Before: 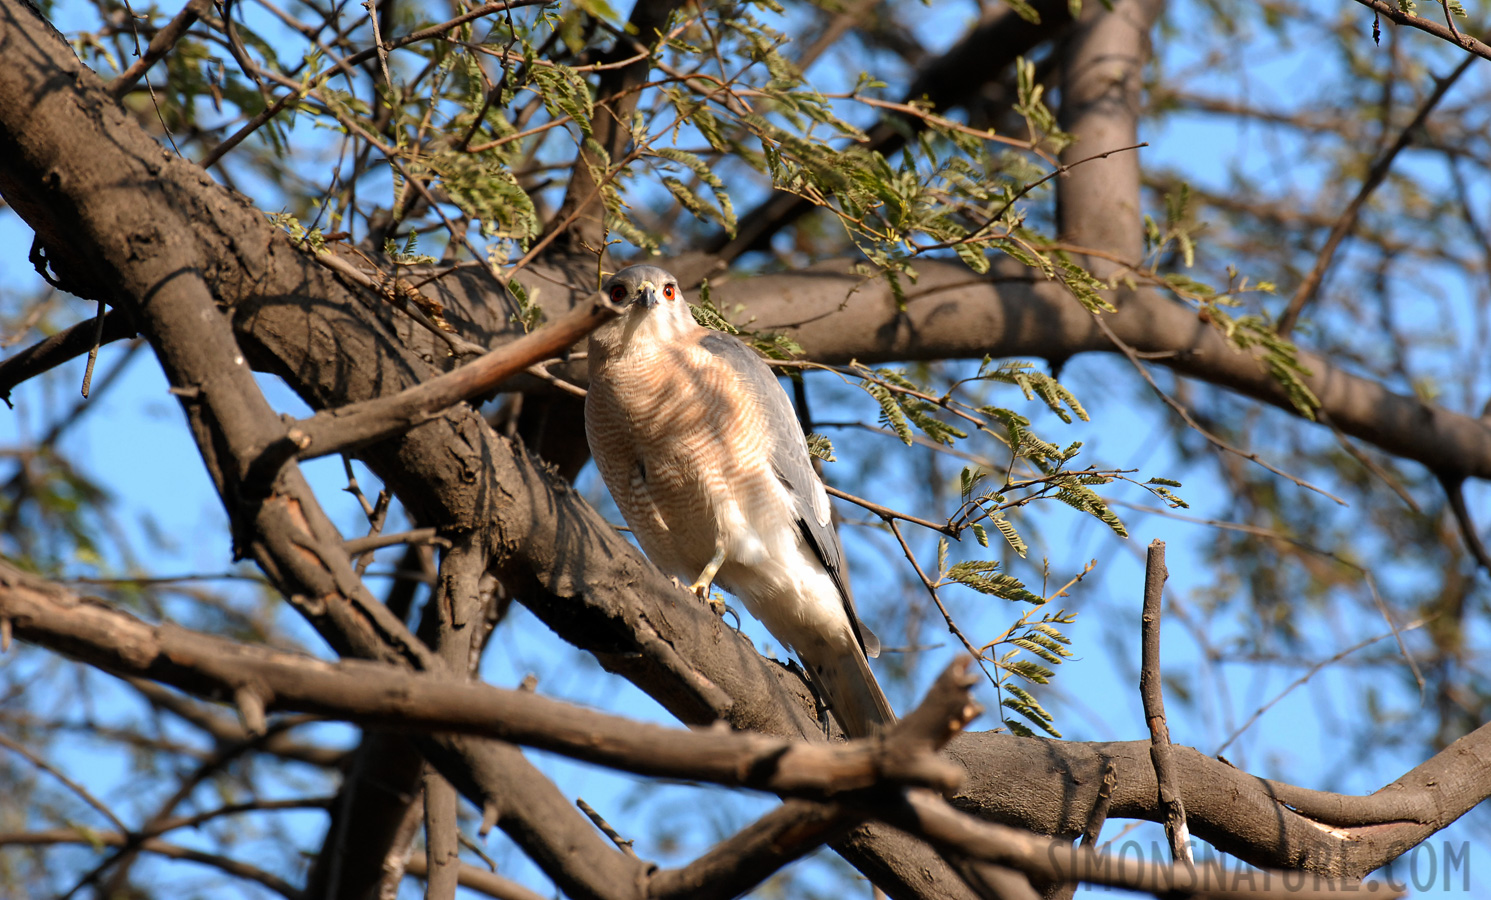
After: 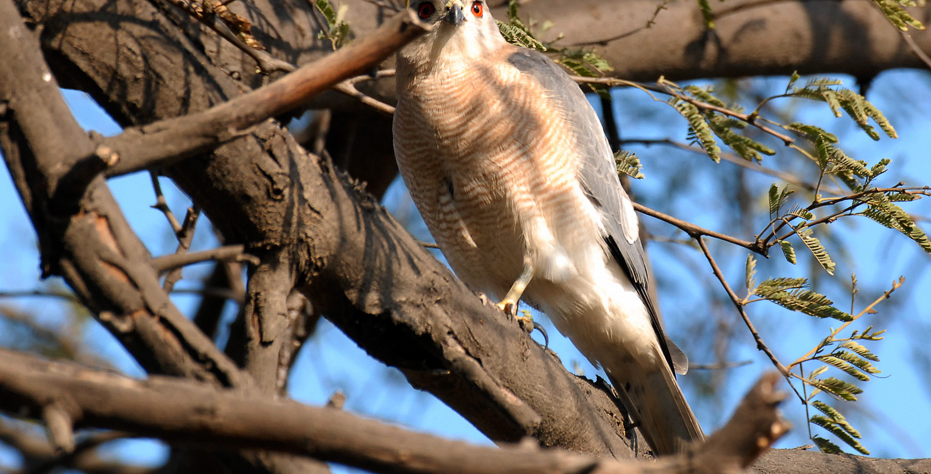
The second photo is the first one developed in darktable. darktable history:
crop: left 12.936%, top 31.546%, right 24.598%, bottom 15.698%
